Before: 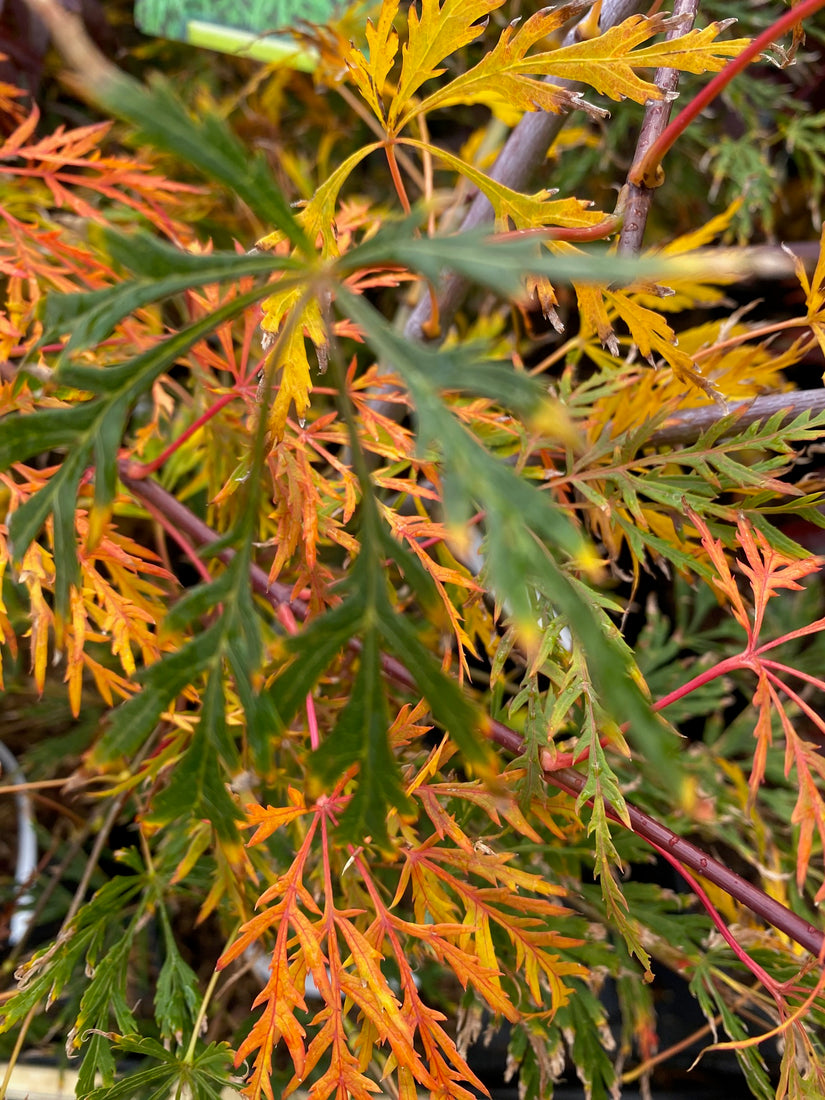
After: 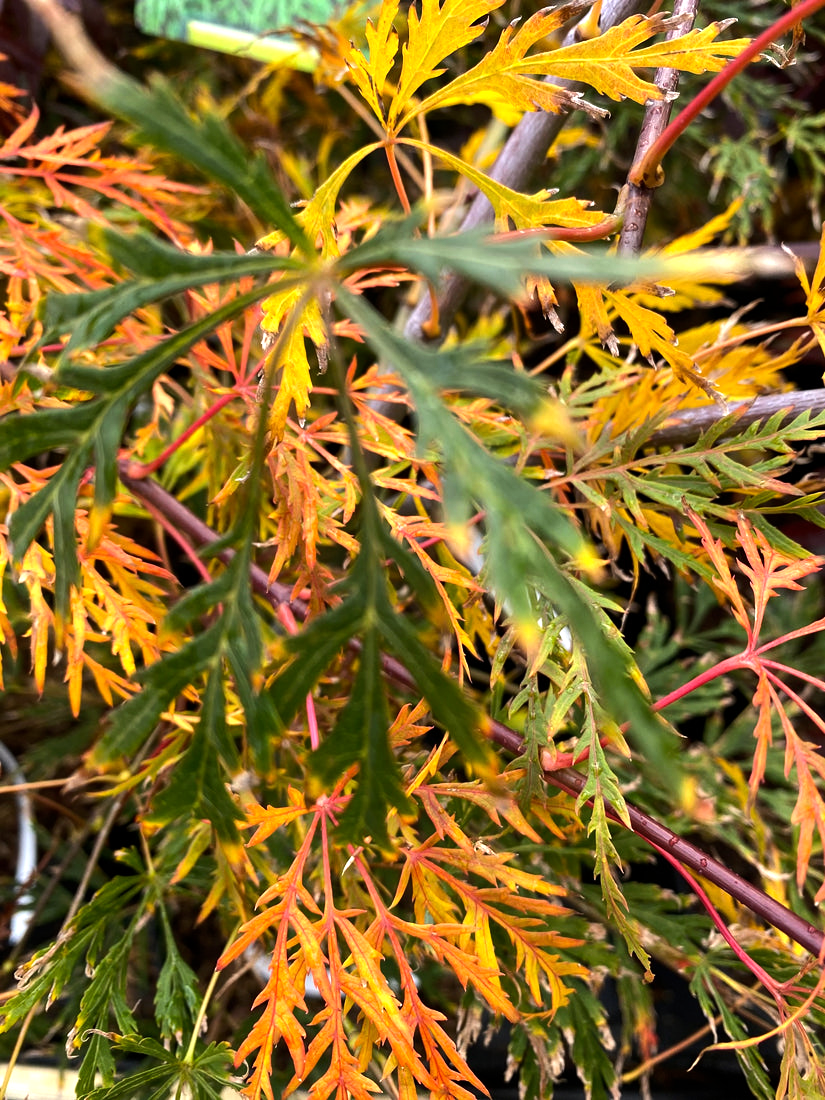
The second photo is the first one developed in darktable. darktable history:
tone equalizer: -8 EV -0.75 EV, -7 EV -0.7 EV, -6 EV -0.6 EV, -5 EV -0.4 EV, -3 EV 0.4 EV, -2 EV 0.6 EV, -1 EV 0.7 EV, +0 EV 0.75 EV, edges refinement/feathering 500, mask exposure compensation -1.57 EV, preserve details no
exposure: compensate highlight preservation false
